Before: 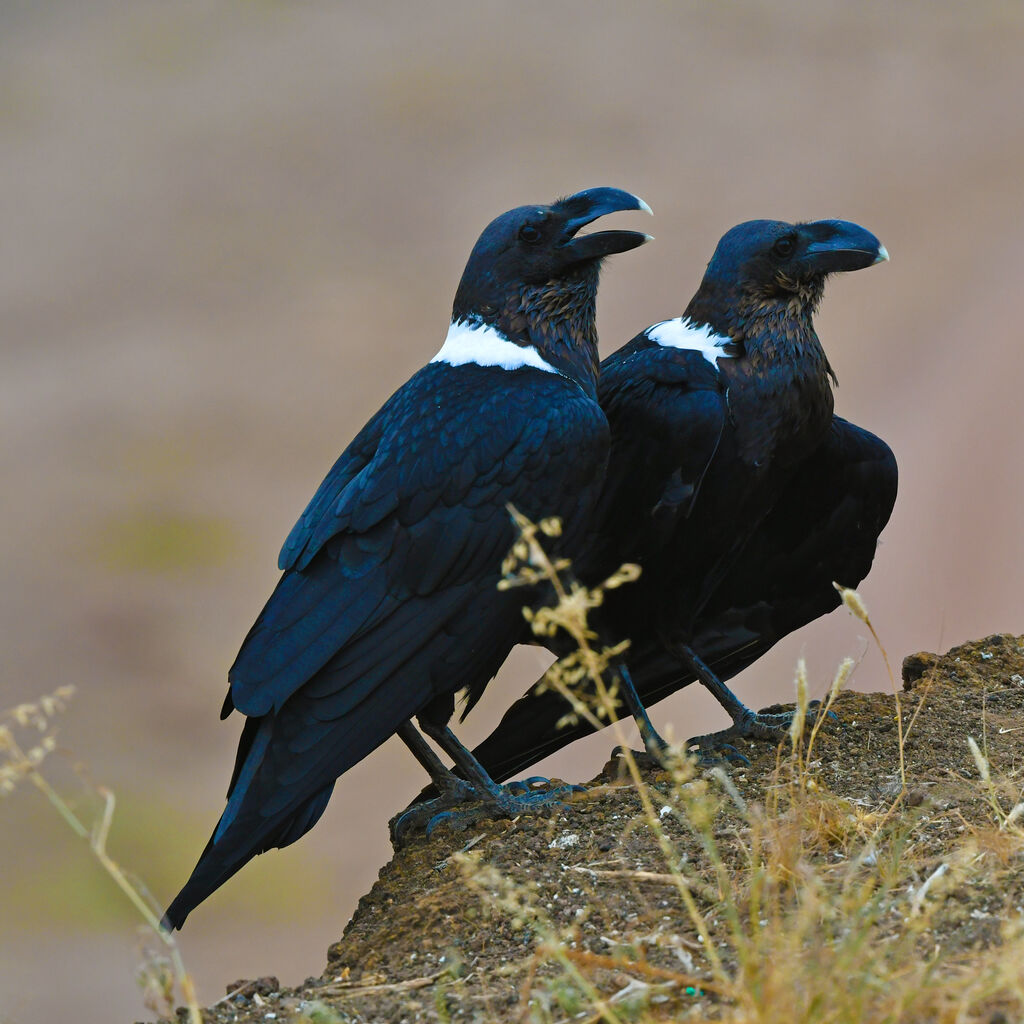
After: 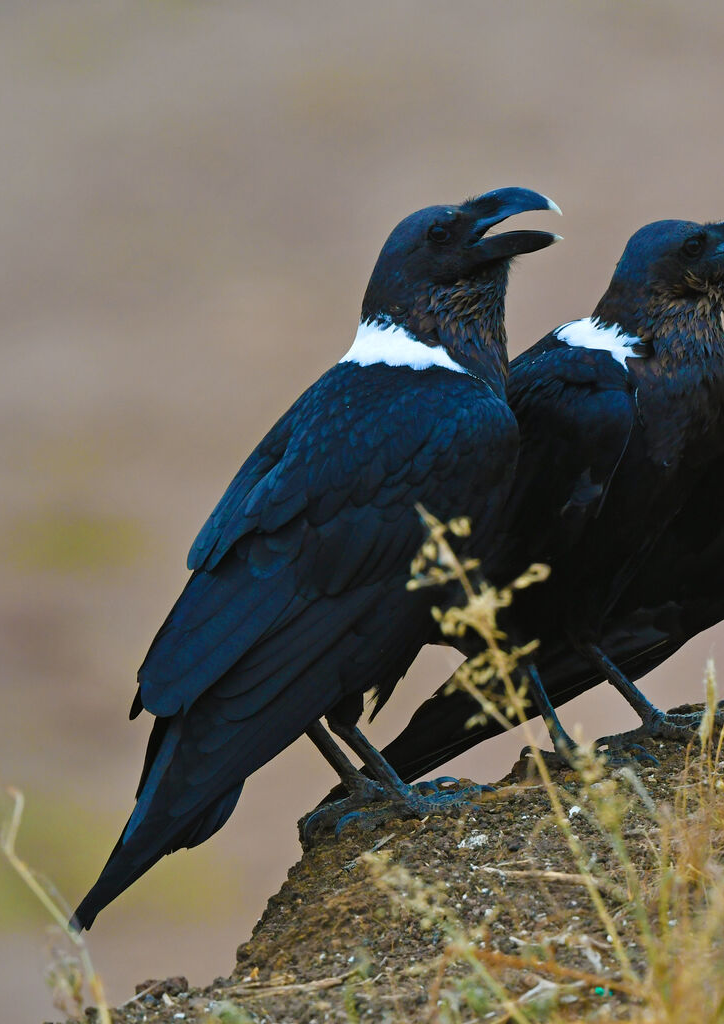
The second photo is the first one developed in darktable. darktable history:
crop and rotate: left 8.951%, right 20.319%
